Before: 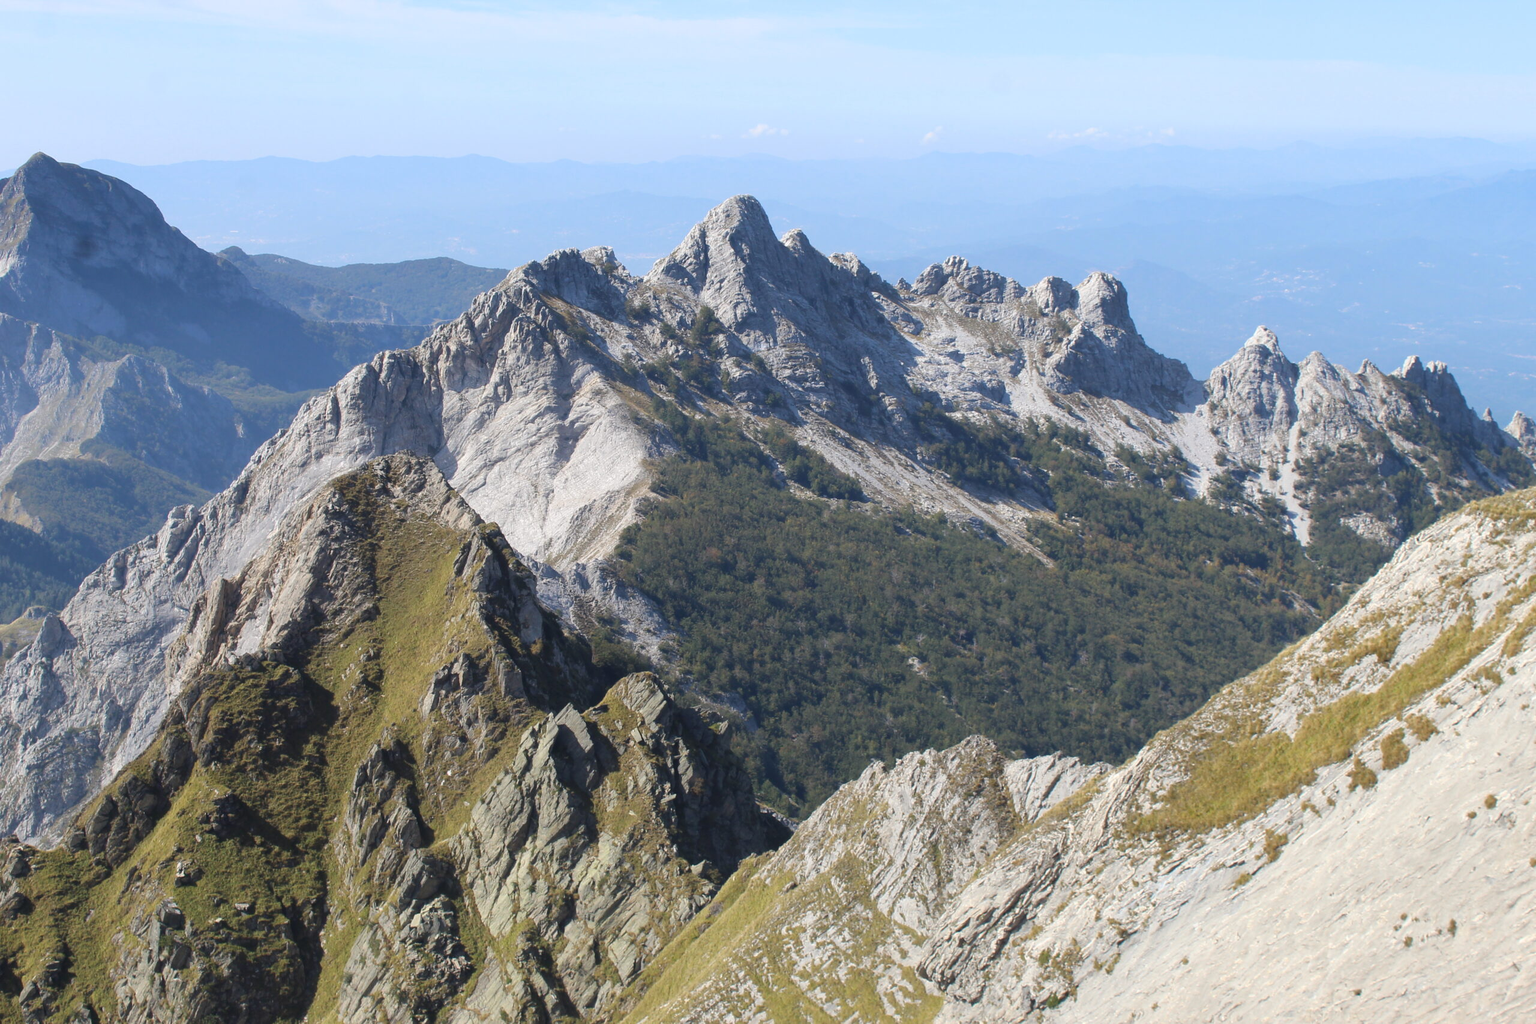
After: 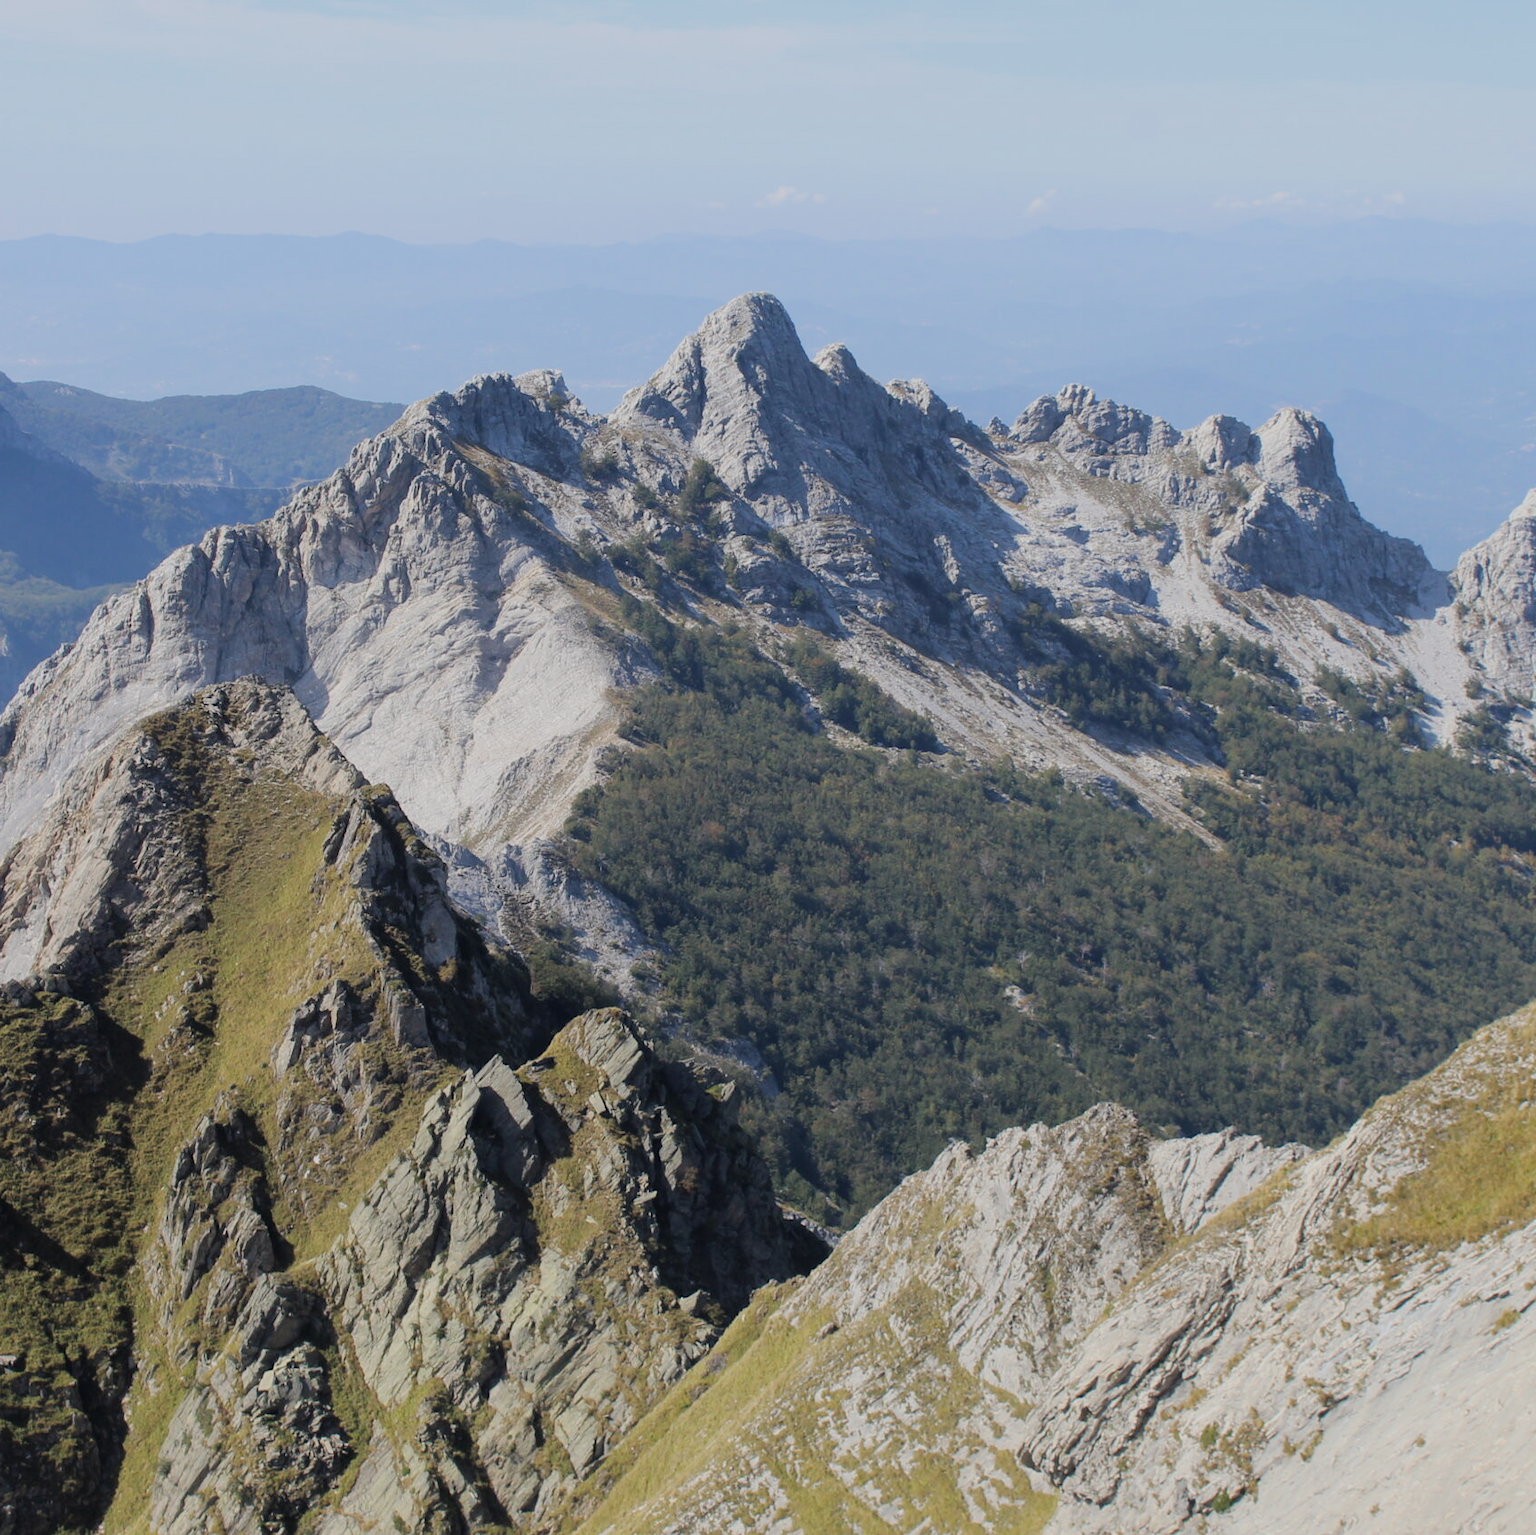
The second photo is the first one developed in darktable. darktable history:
crop and rotate: left 15.511%, right 17.771%
filmic rgb: black relative exposure -7.65 EV, white relative exposure 4.56 EV, hardness 3.61
